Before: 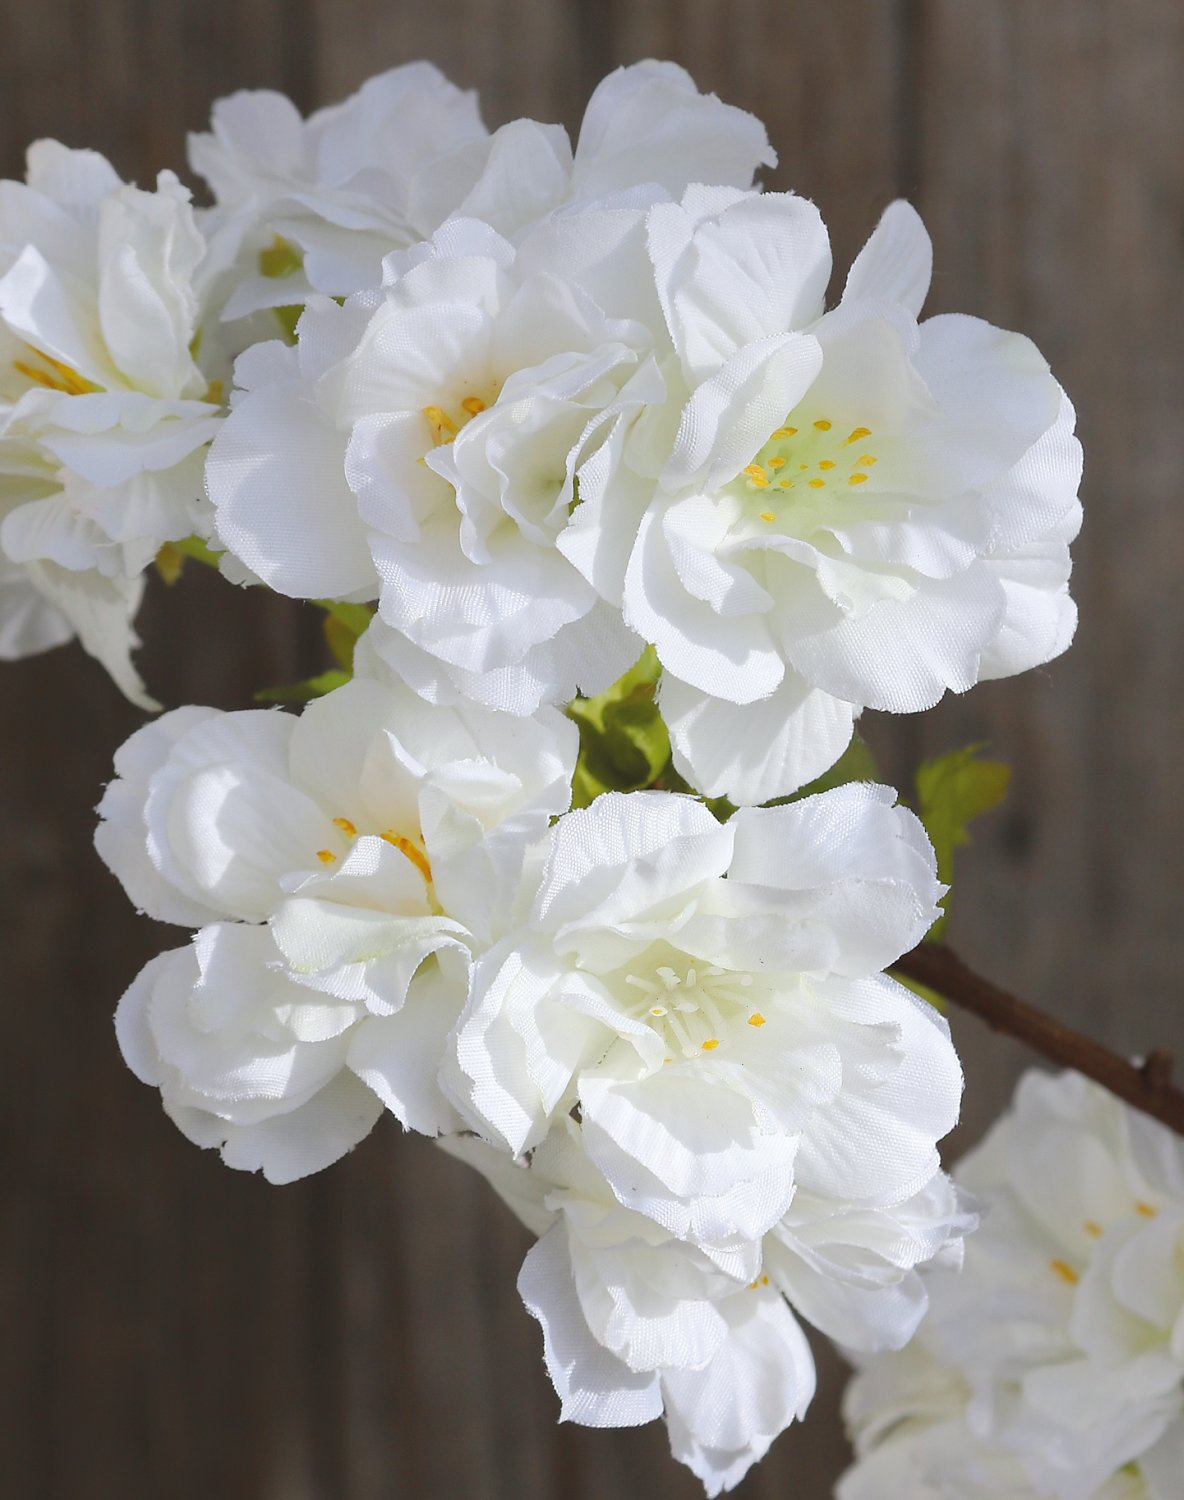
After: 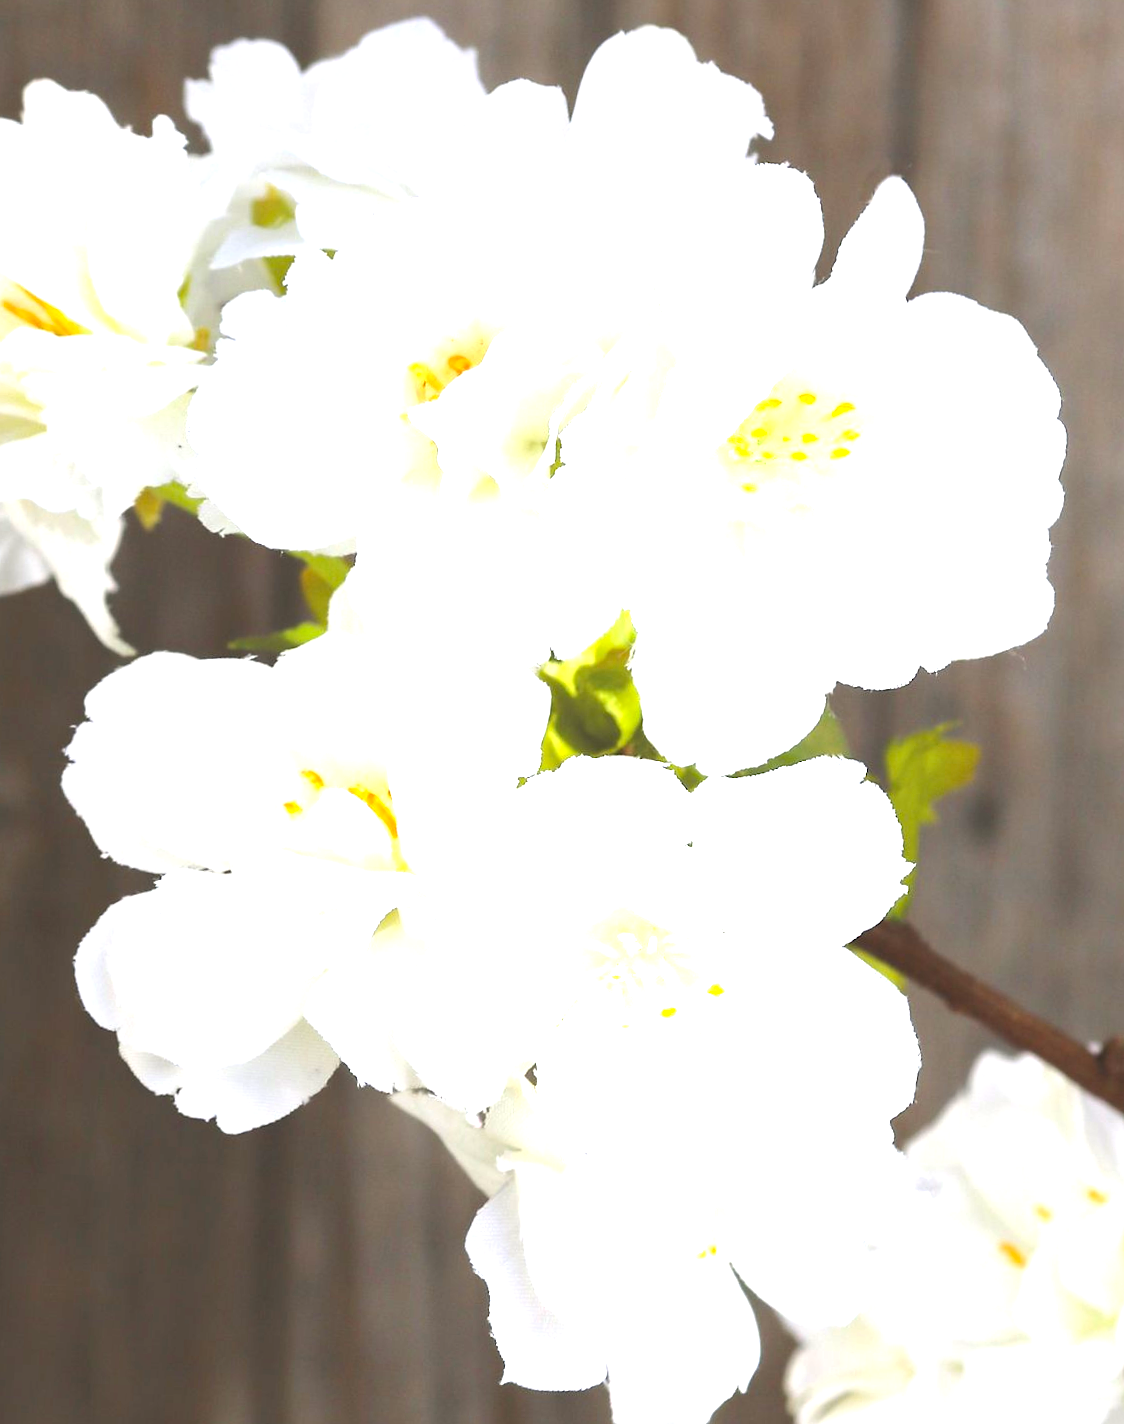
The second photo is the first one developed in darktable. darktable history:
crop and rotate: angle -2.44°
exposure: black level correction 0, exposure 1.2 EV, compensate exposure bias true, compensate highlight preservation false
color balance rgb: perceptual saturation grading › global saturation 0.191%, perceptual brilliance grading › global brilliance 9.635%, global vibrance 20%
tone equalizer: on, module defaults
